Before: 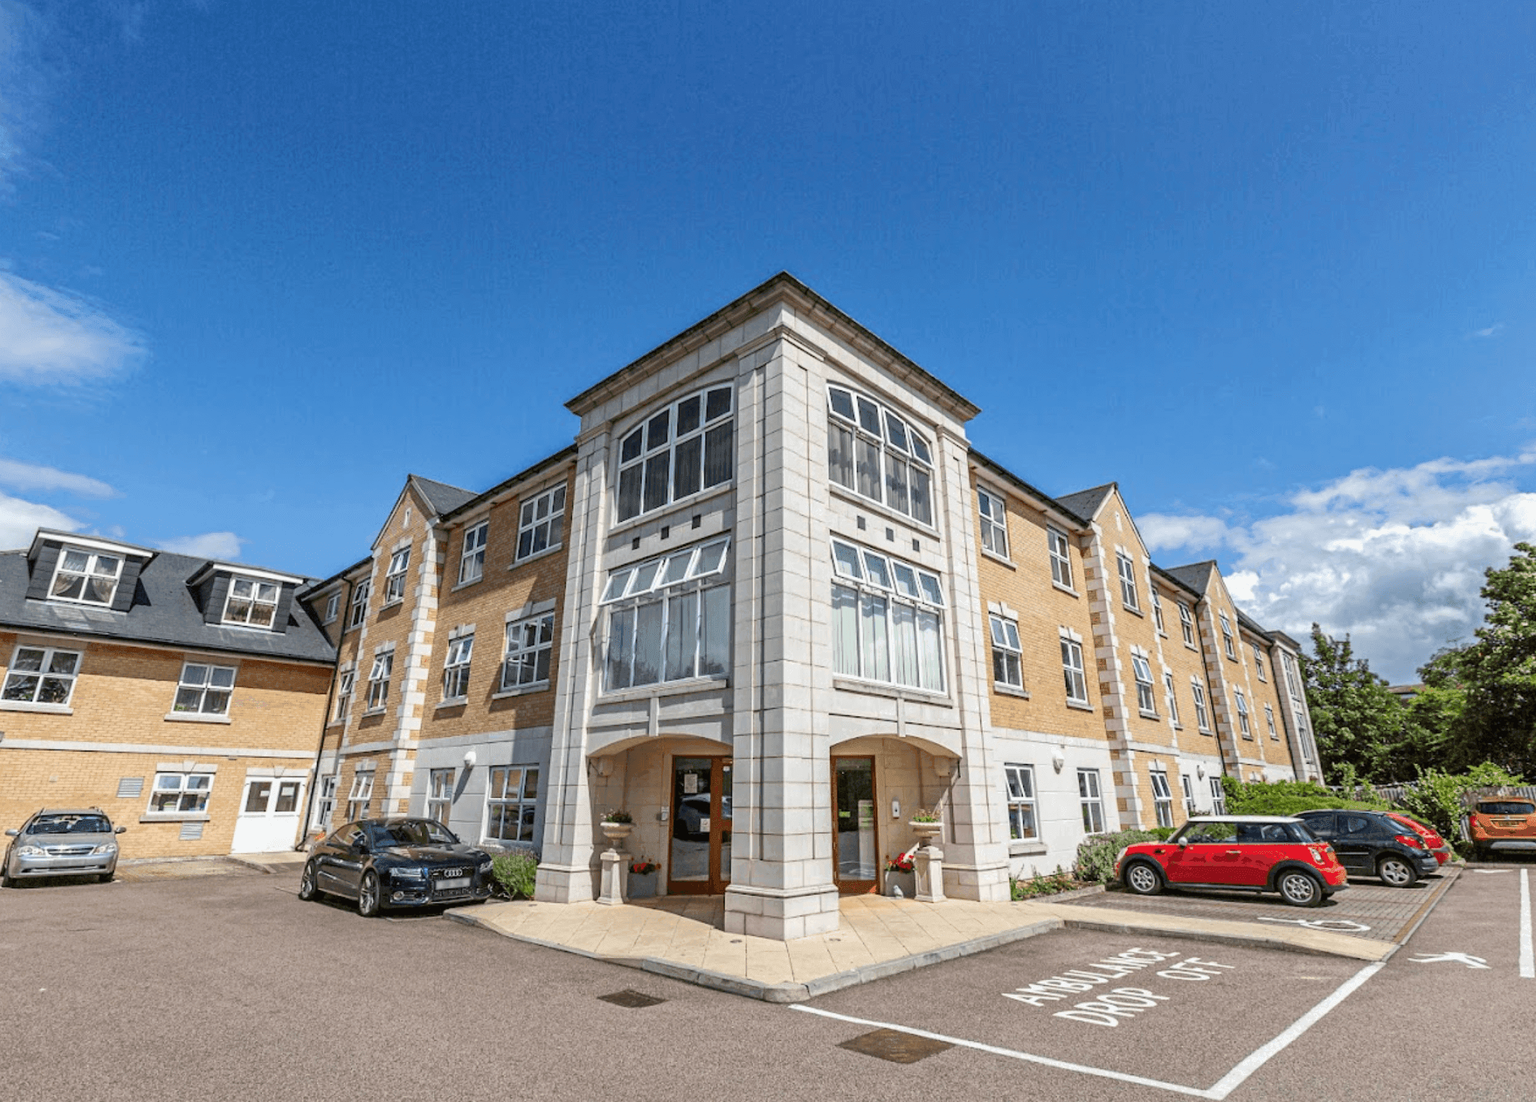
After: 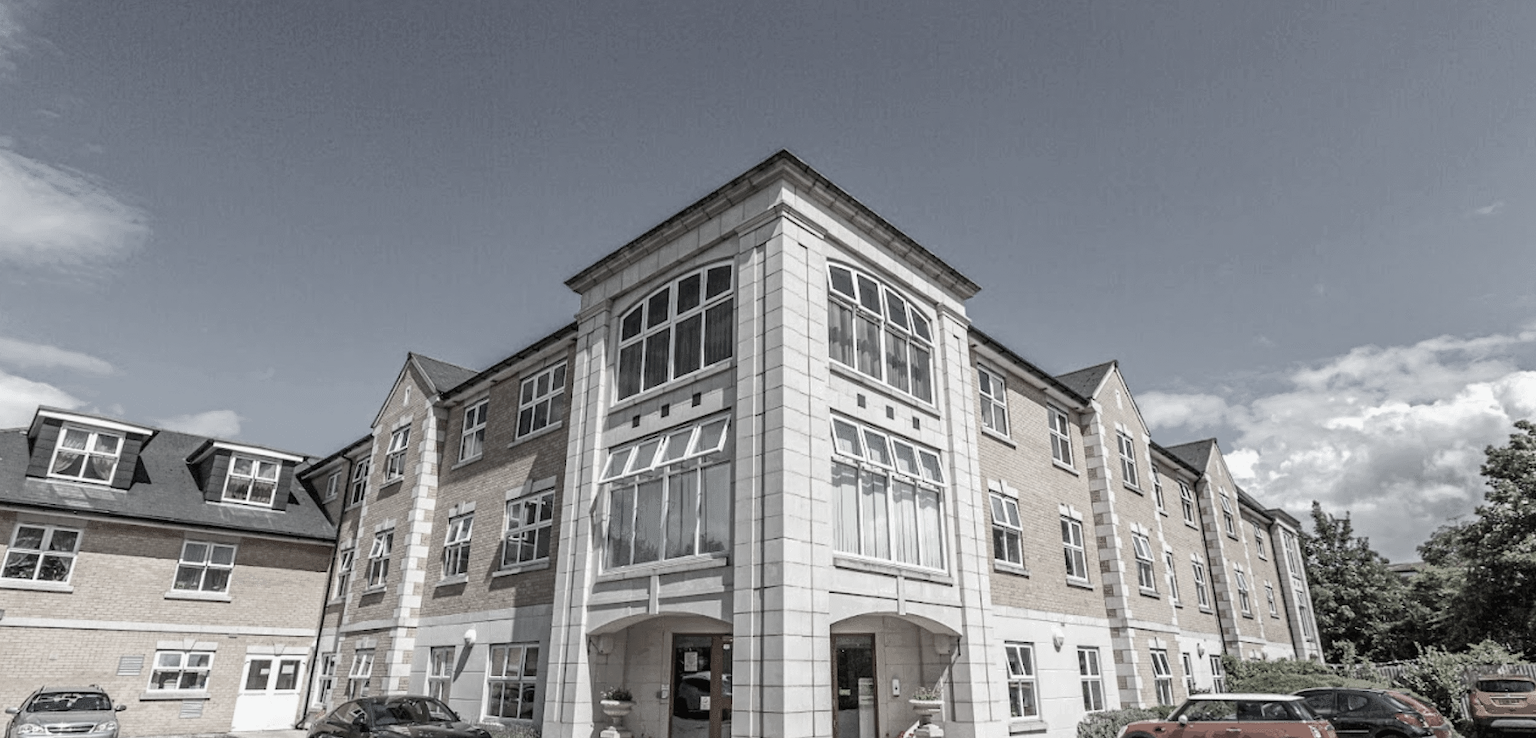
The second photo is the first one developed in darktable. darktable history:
color correction: highlights b* 0.01, saturation 0.178
crop: top 11.155%, bottom 21.767%
